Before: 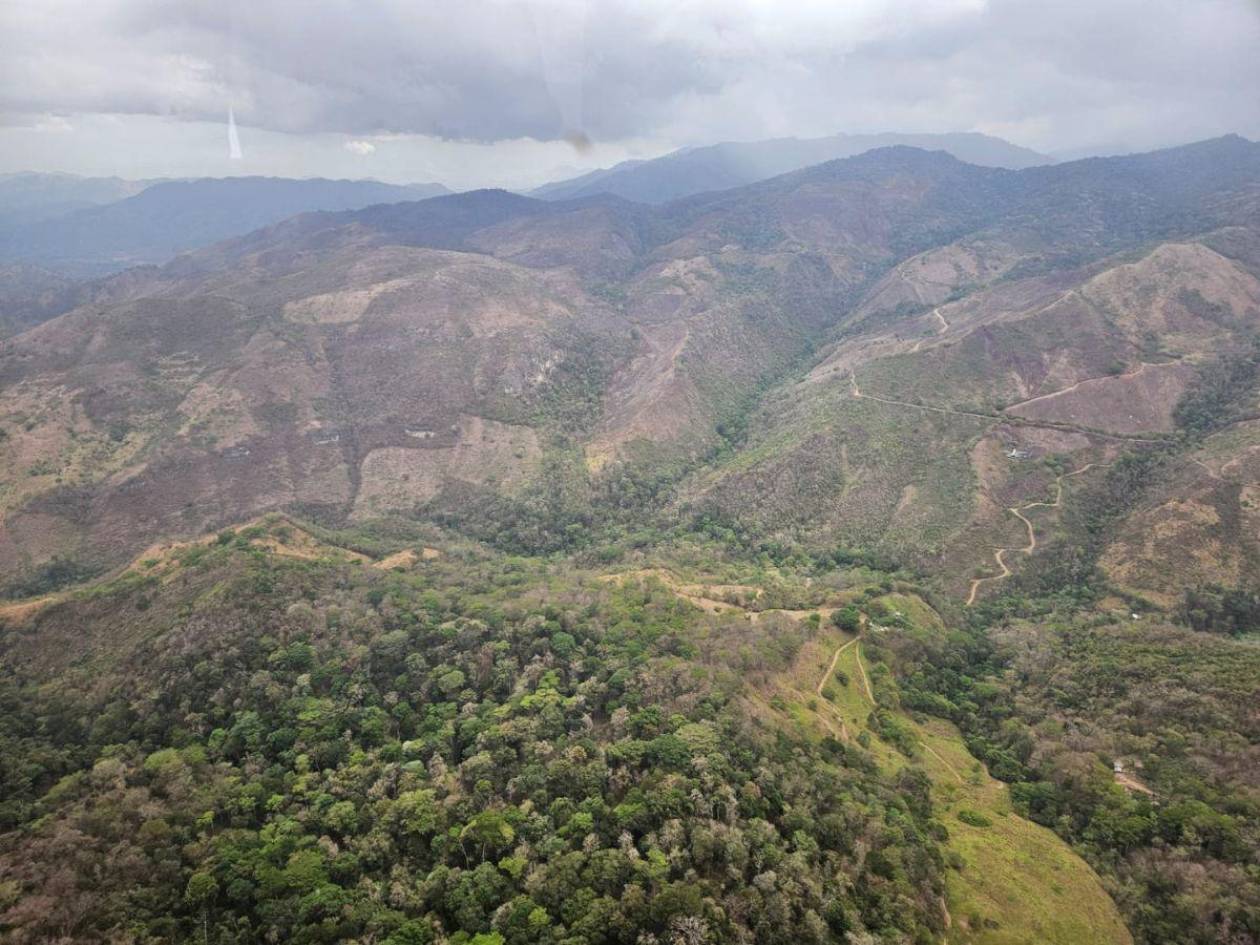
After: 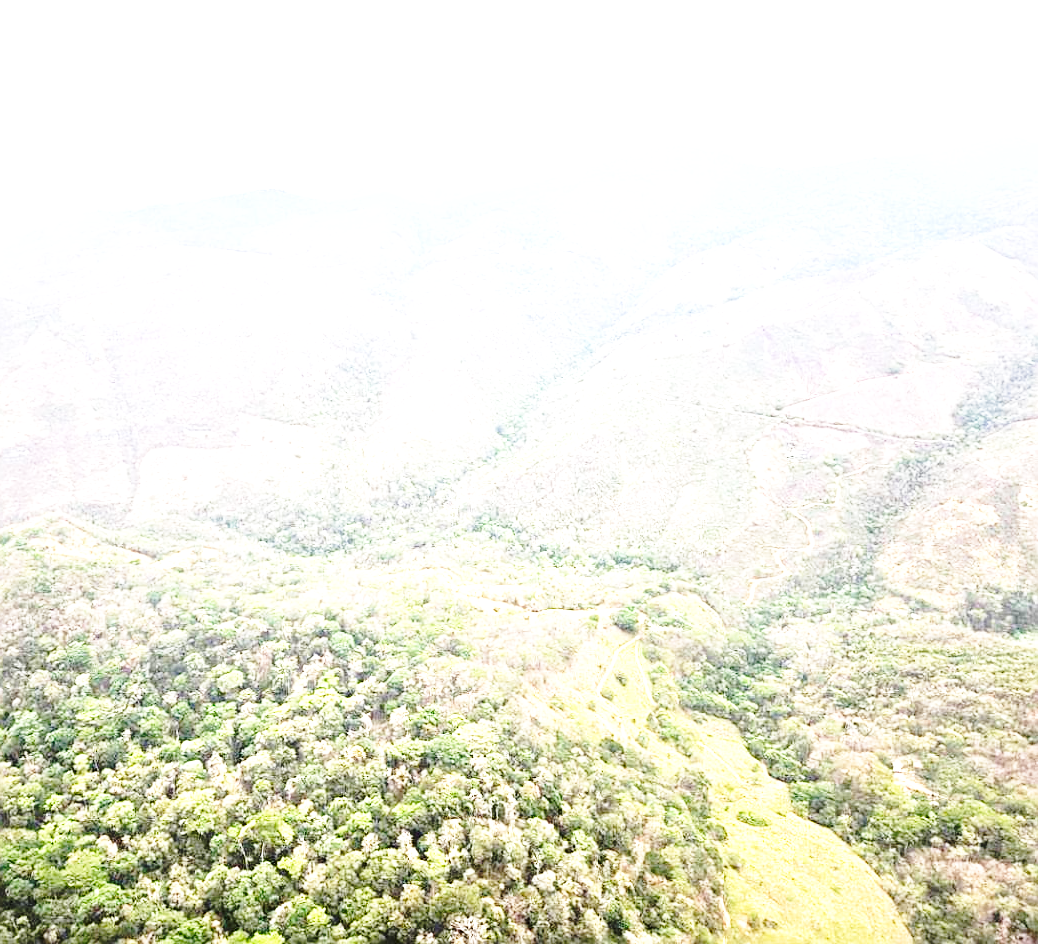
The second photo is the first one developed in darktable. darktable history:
crop: left 17.613%, bottom 0.034%
exposure: exposure 1.993 EV, compensate highlight preservation false
sharpen: amount 0.491
base curve: curves: ch0 [(0, 0) (0.032, 0.037) (0.105, 0.228) (0.435, 0.76) (0.856, 0.983) (1, 1)], preserve colors none
